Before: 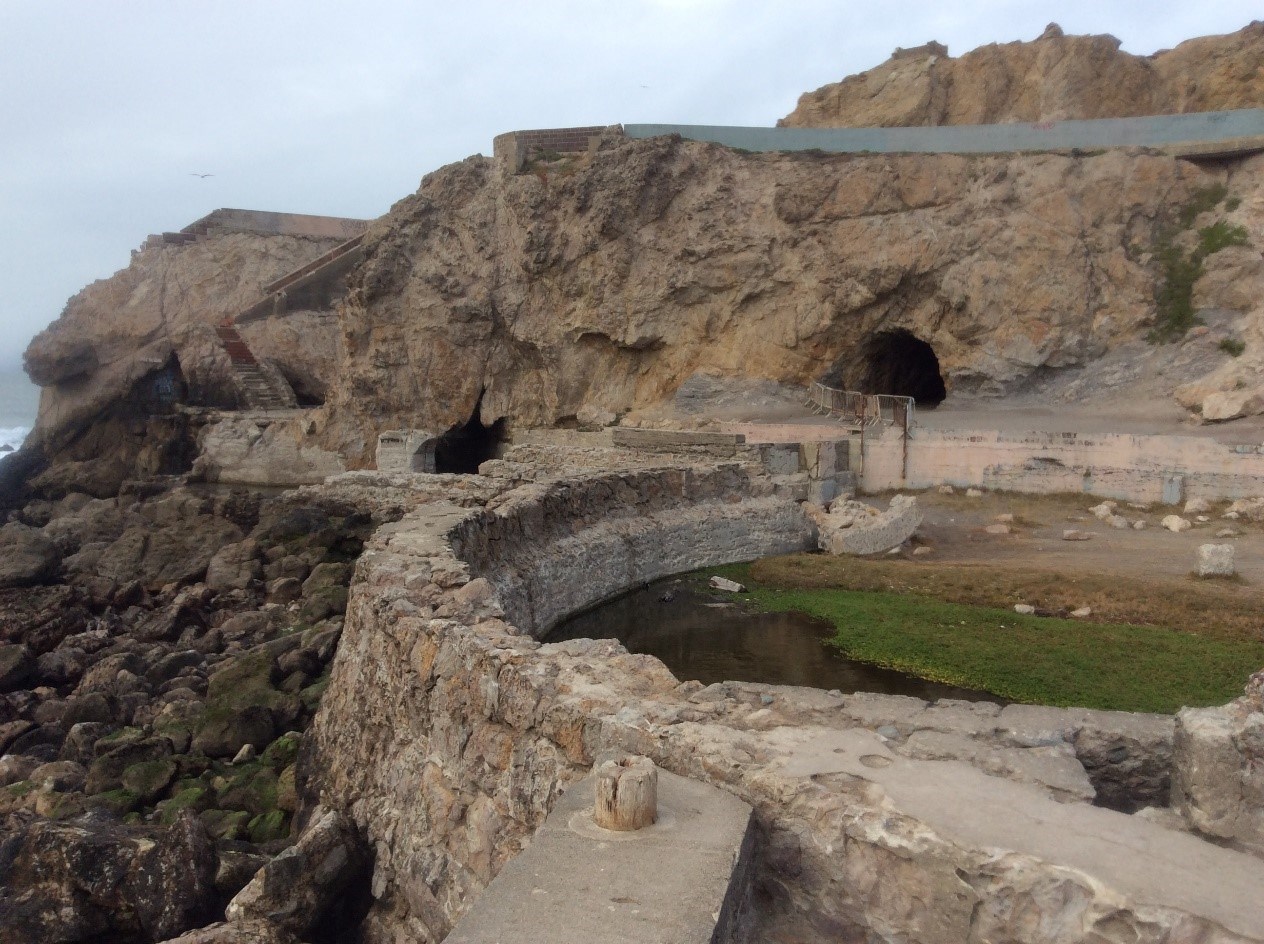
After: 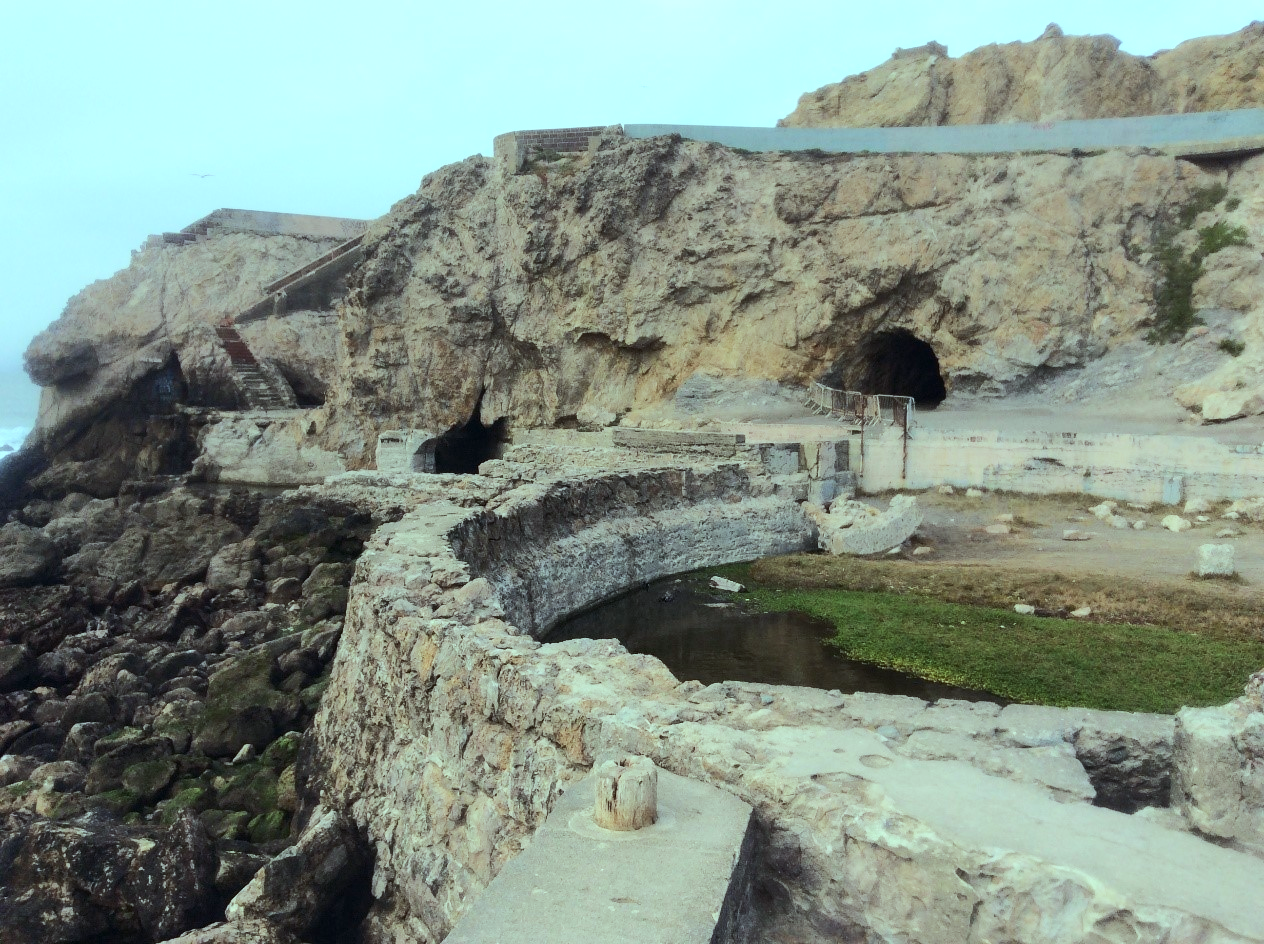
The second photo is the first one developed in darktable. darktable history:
color balance: mode lift, gamma, gain (sRGB), lift [0.997, 0.979, 1.021, 1.011], gamma [1, 1.084, 0.916, 0.998], gain [1, 0.87, 1.13, 1.101], contrast 4.55%, contrast fulcrum 38.24%, output saturation 104.09%
rgb curve: curves: ch0 [(0, 0) (0.284, 0.292) (0.505, 0.644) (1, 1)]; ch1 [(0, 0) (0.284, 0.292) (0.505, 0.644) (1, 1)]; ch2 [(0, 0) (0.284, 0.292) (0.505, 0.644) (1, 1)], compensate middle gray true
